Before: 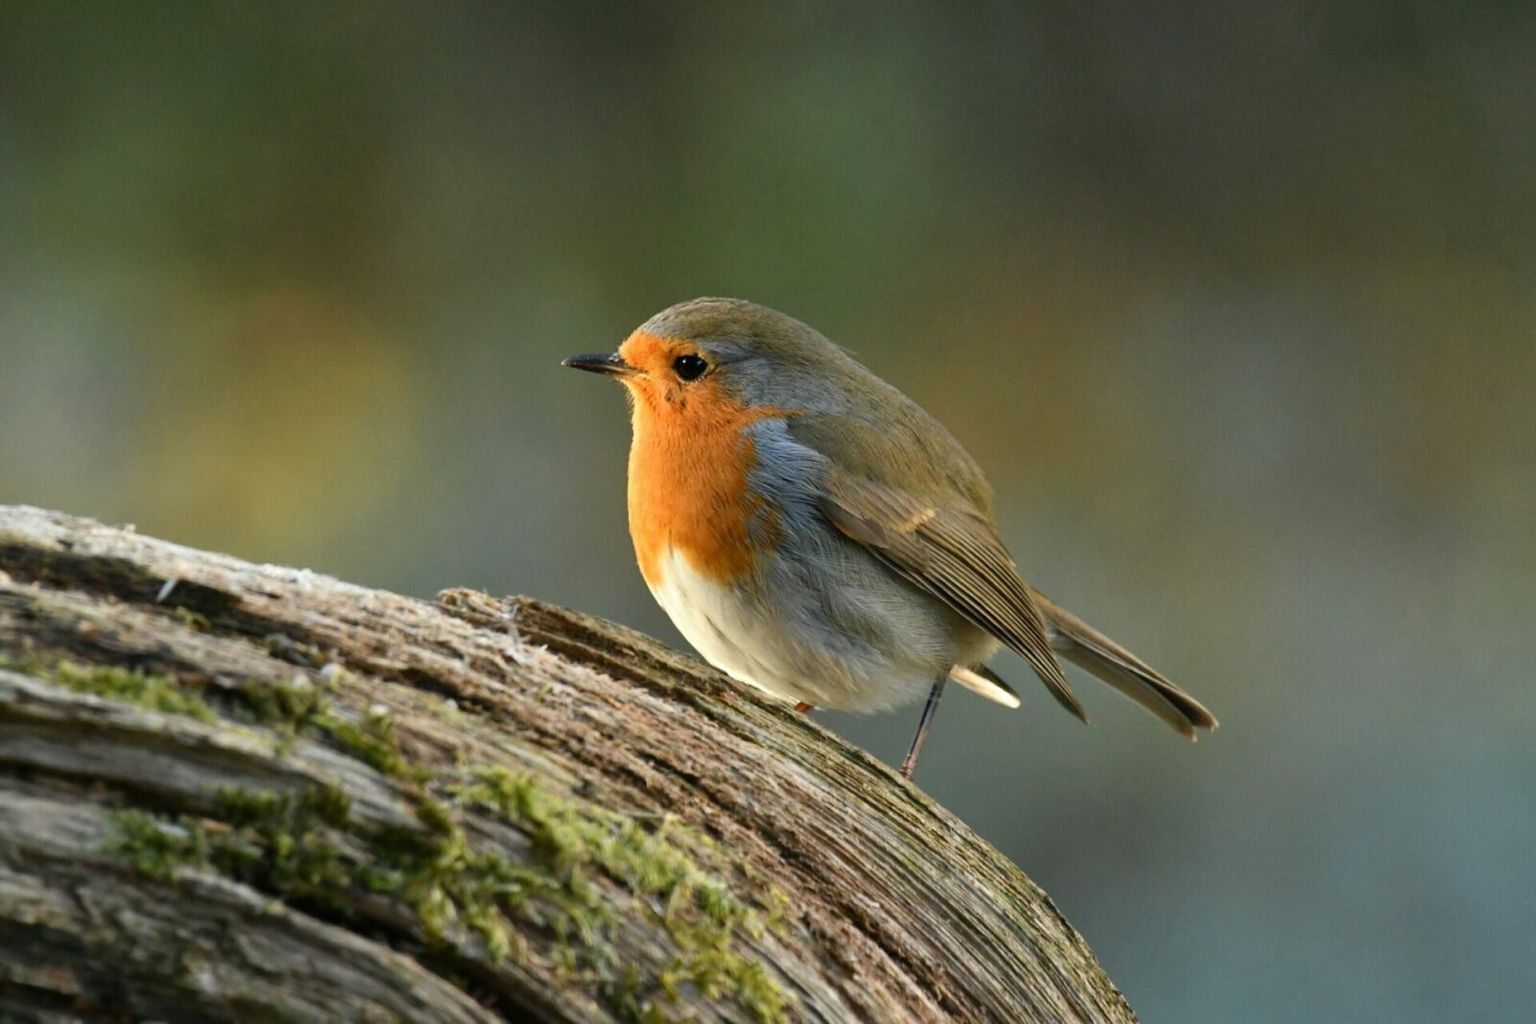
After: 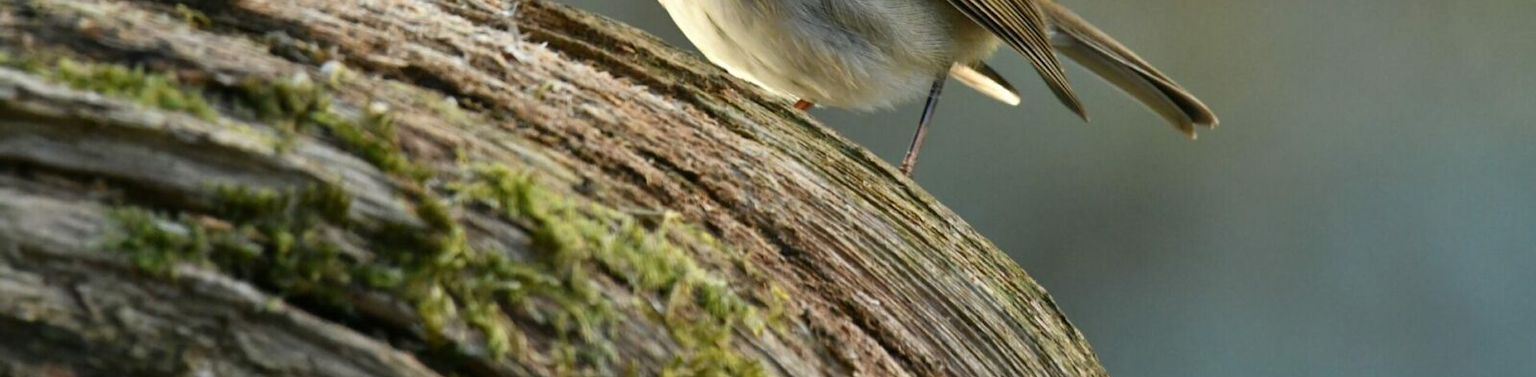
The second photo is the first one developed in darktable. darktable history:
crop and rotate: top 58.93%, bottom 4.234%
